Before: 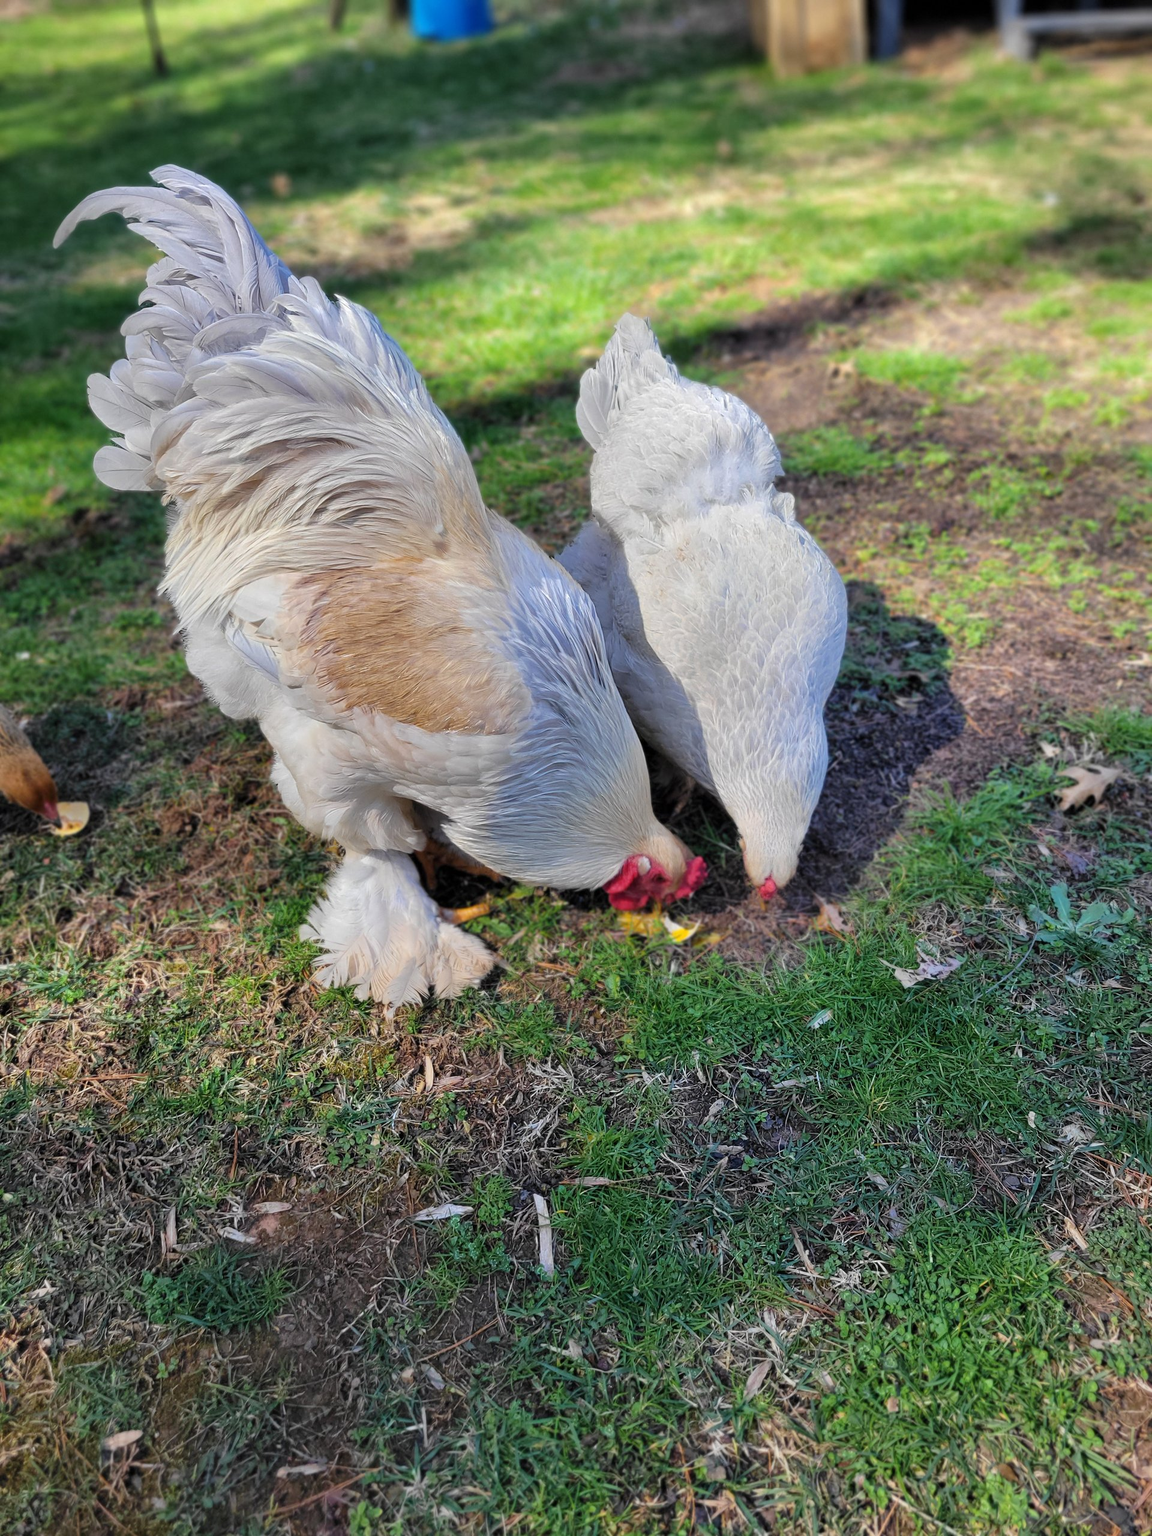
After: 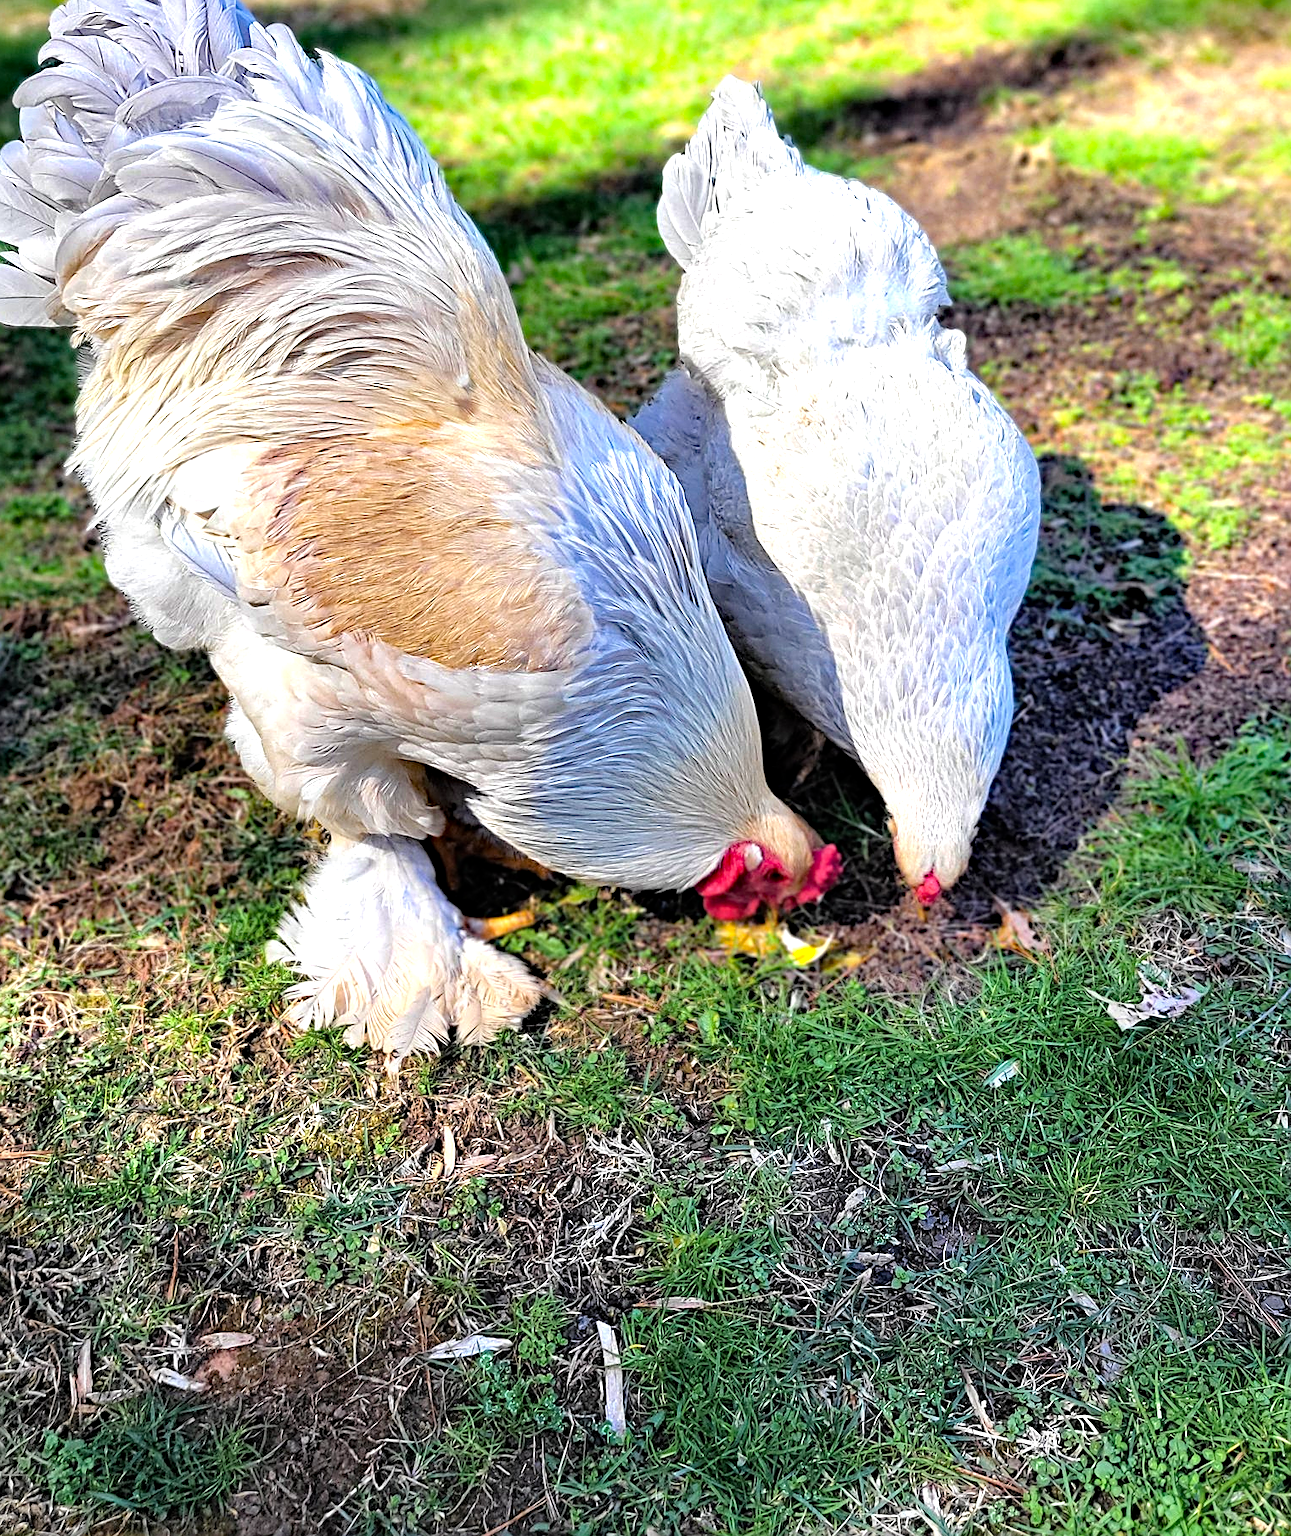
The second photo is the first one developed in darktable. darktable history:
haze removal: strength 0.489, distance 0.432, compatibility mode true, adaptive false
tone equalizer: -8 EV -1.08 EV, -7 EV -1.02 EV, -6 EV -0.898 EV, -5 EV -0.572 EV, -3 EV 0.568 EV, -2 EV 0.842 EV, -1 EV 0.992 EV, +0 EV 1.08 EV
crop: left 9.702%, top 16.952%, right 10.987%, bottom 12.332%
sharpen: on, module defaults
